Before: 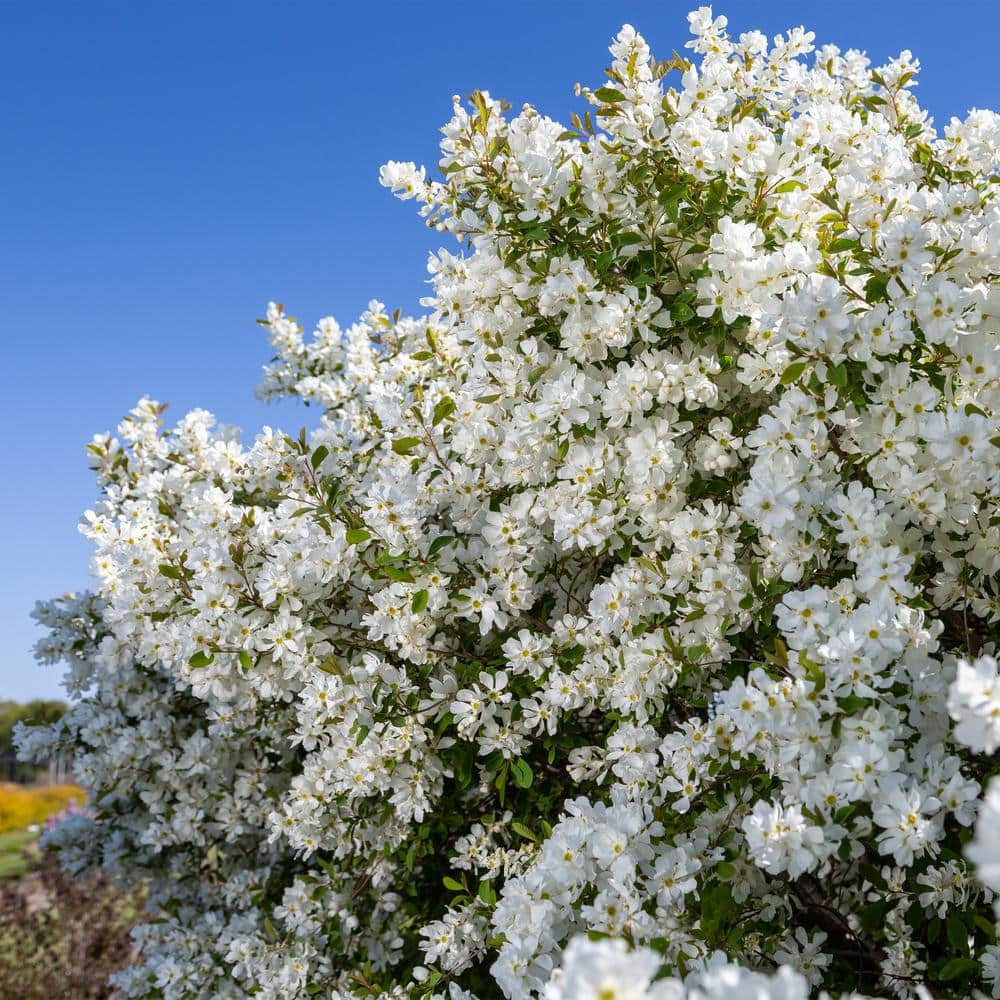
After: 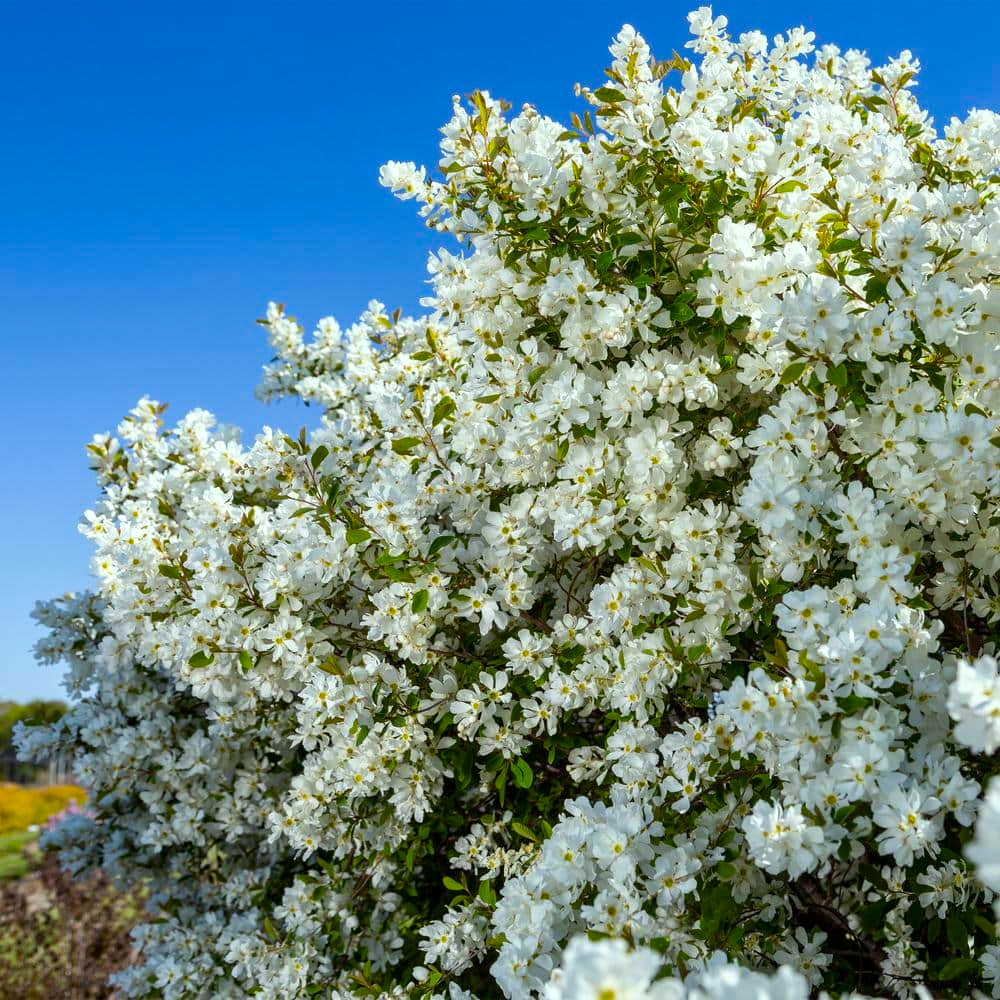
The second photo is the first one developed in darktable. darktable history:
color balance rgb: perceptual saturation grading › global saturation 30%, global vibrance 10%
local contrast: mode bilateral grid, contrast 20, coarseness 50, detail 120%, midtone range 0.2
color correction: highlights a* -8, highlights b* 3.1
